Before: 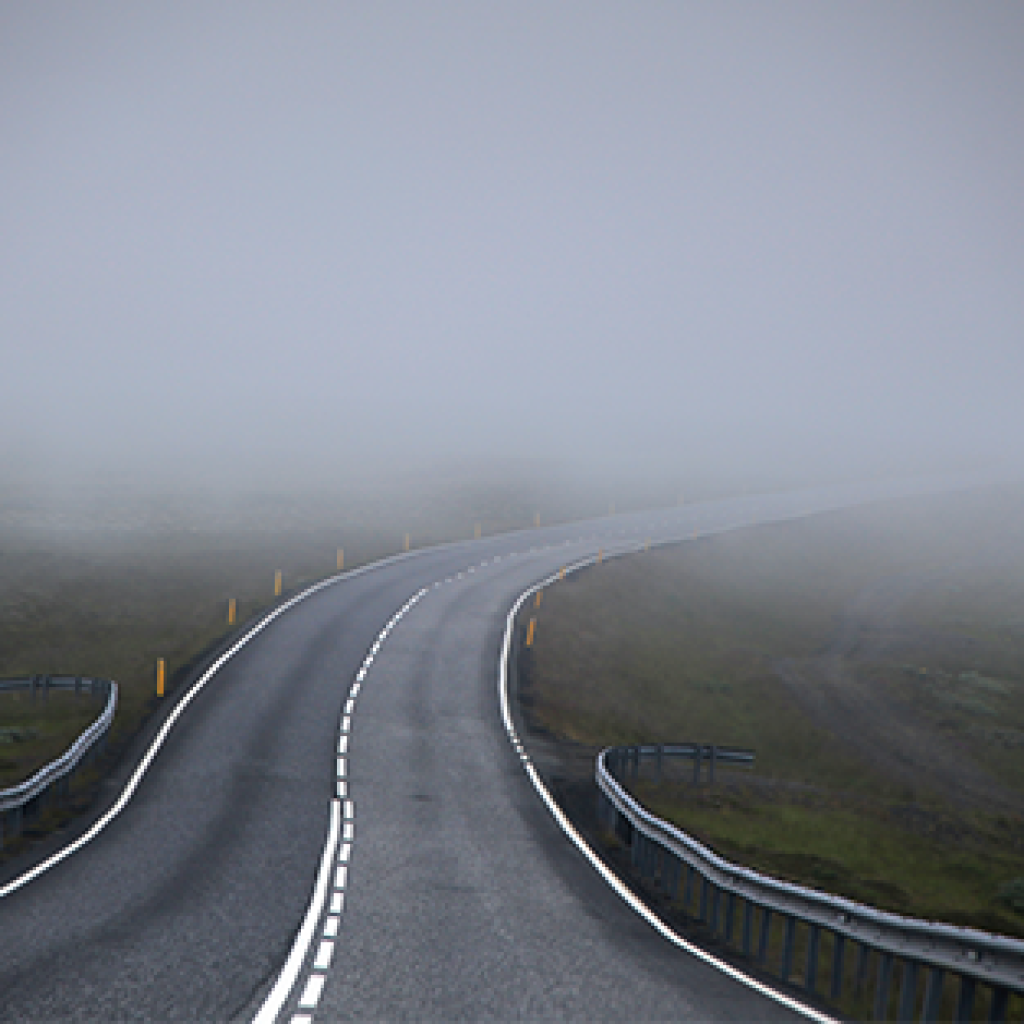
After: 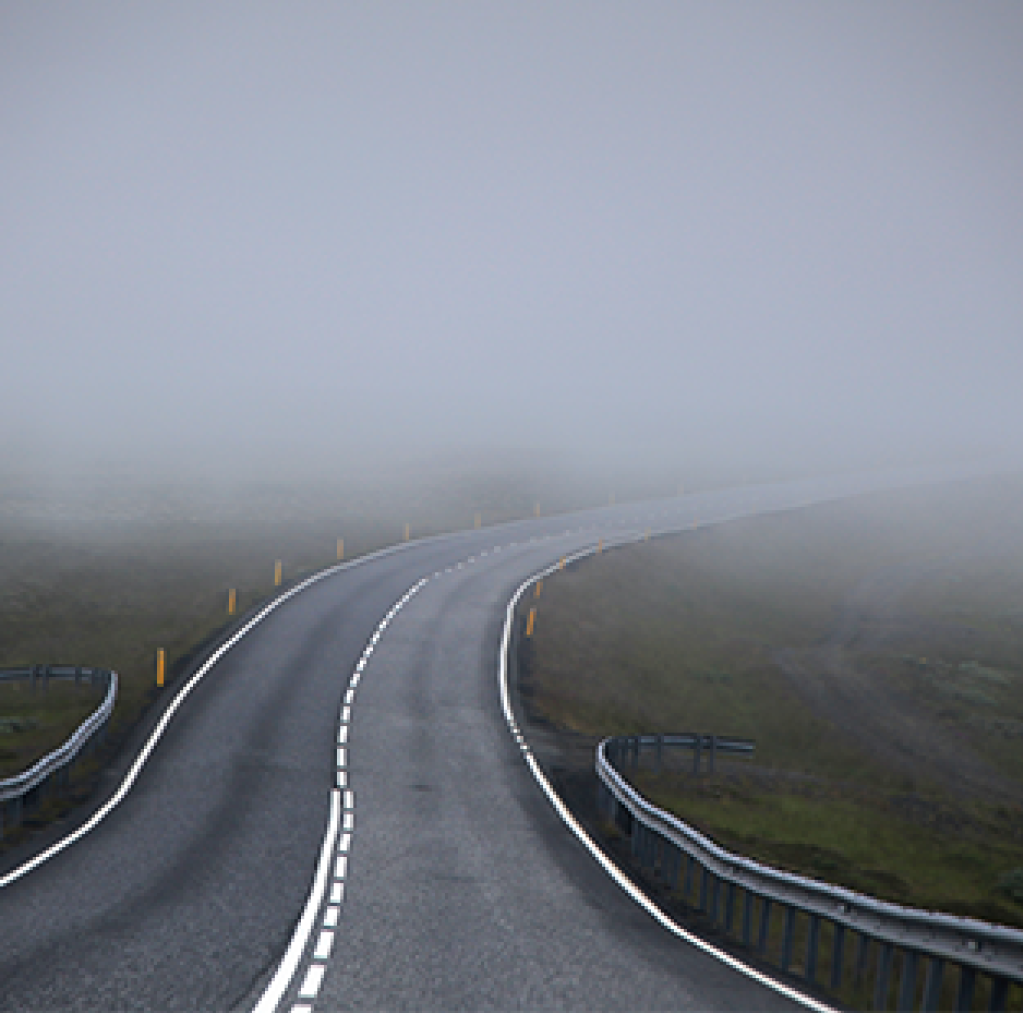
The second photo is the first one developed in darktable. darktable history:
crop: top 0.981%, right 0.02%
